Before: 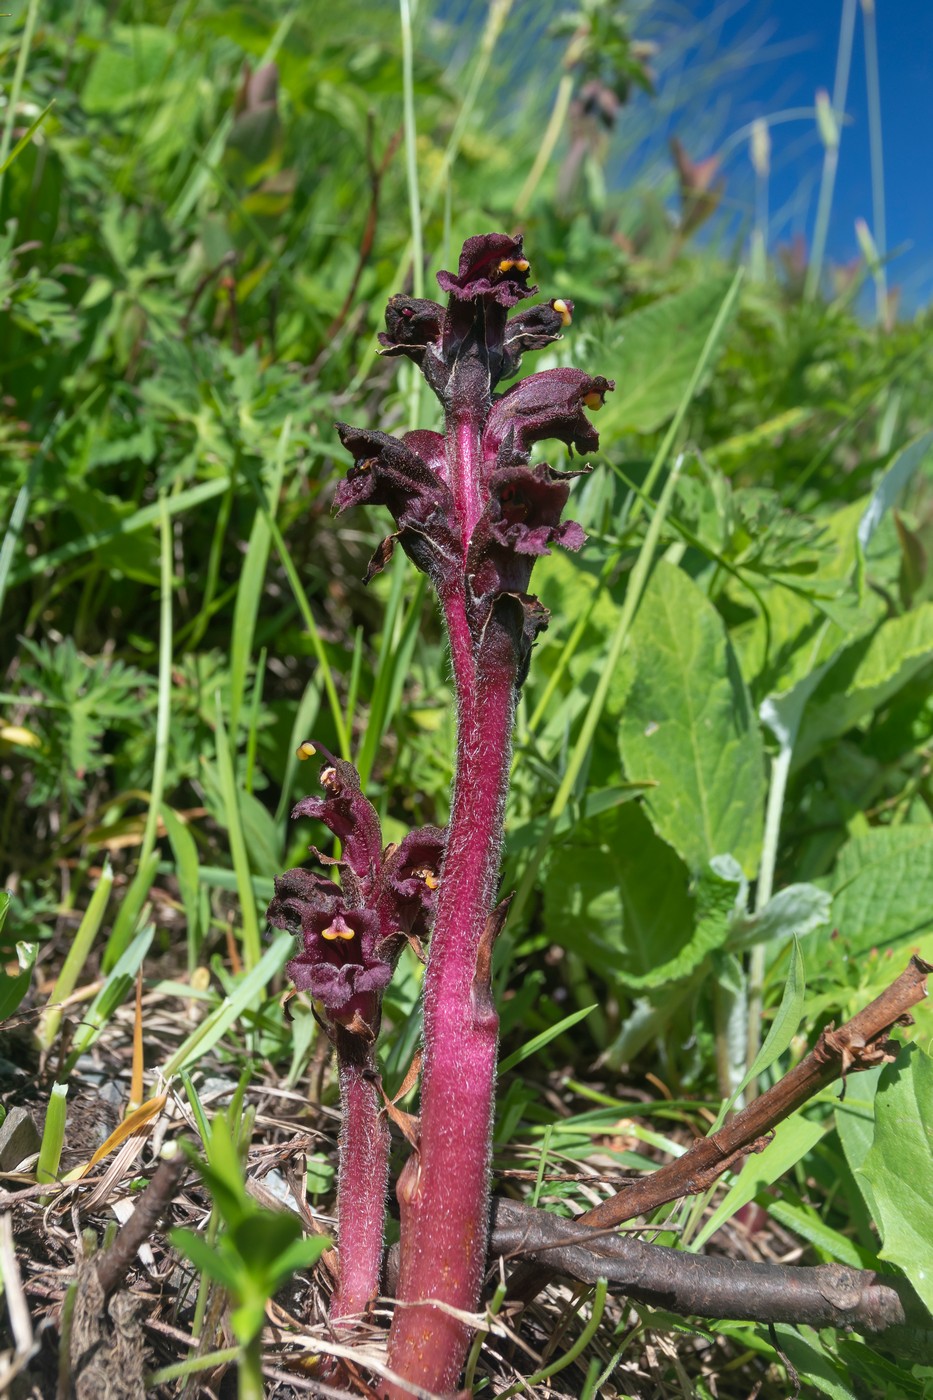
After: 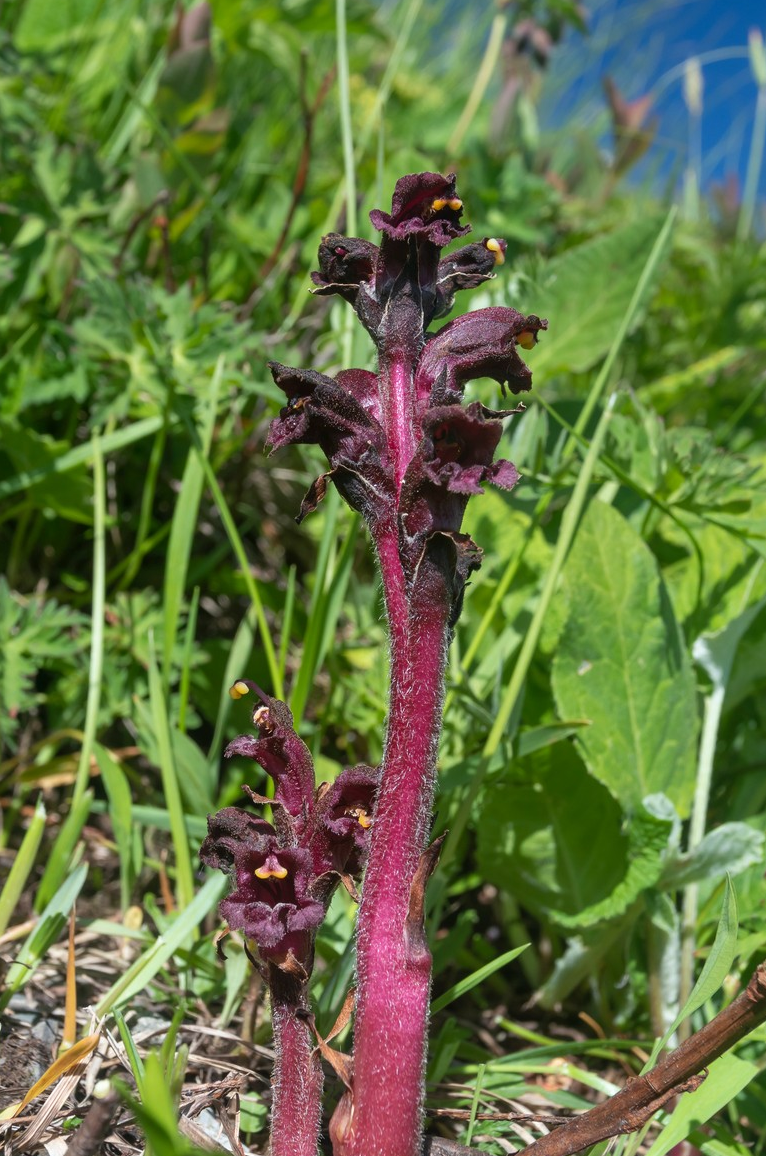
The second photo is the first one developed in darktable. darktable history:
crop and rotate: left 7.329%, top 4.379%, right 10.53%, bottom 13.047%
